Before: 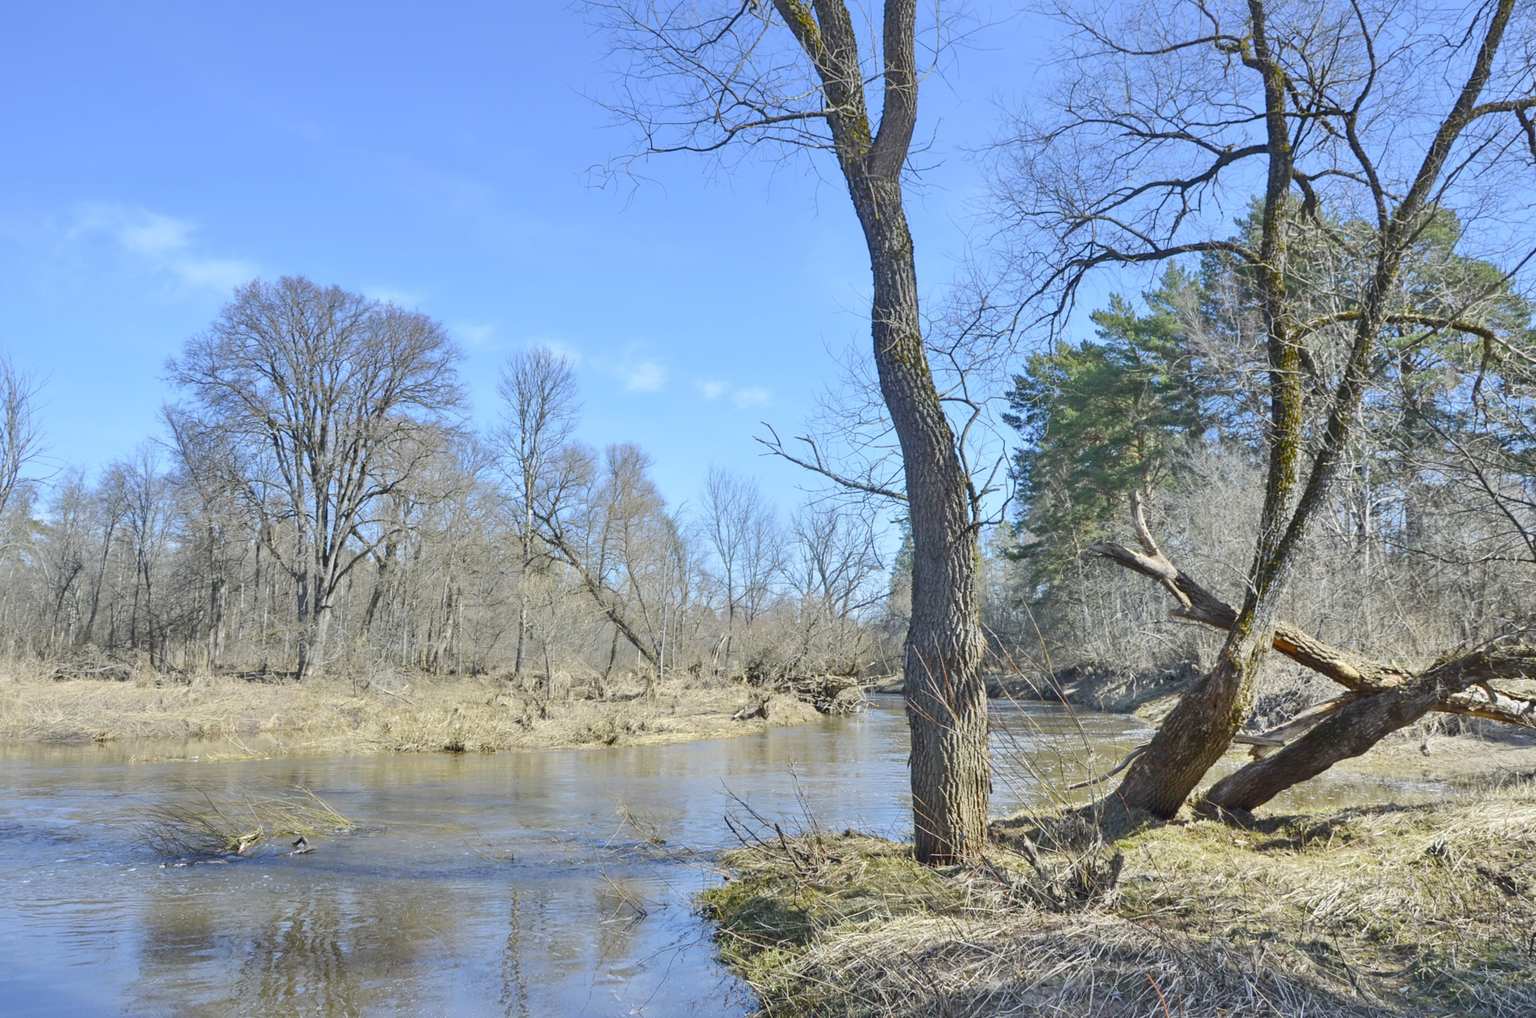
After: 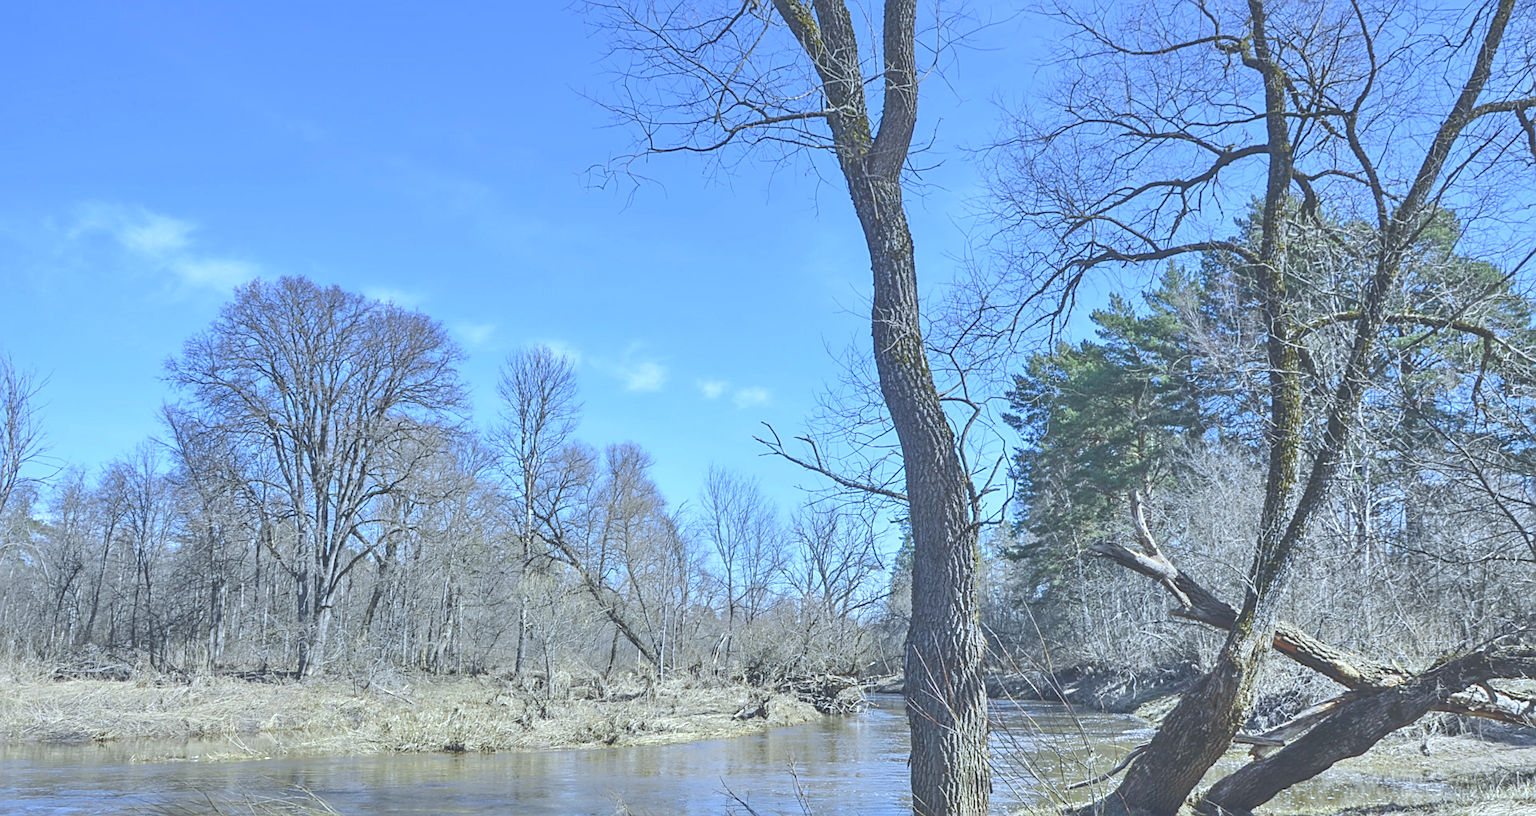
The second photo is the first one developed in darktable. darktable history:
crop: bottom 19.712%
local contrast: on, module defaults
shadows and highlights: radius 332.75, shadows 54.08, highlights -98.92, compress 94.49%, soften with gaussian
exposure: black level correction -0.064, exposure -0.049 EV, compensate exposure bias true, compensate highlight preservation false
sharpen: on, module defaults
color calibration: x 0.381, y 0.391, temperature 4089.51 K
haze removal: compatibility mode true, adaptive false
